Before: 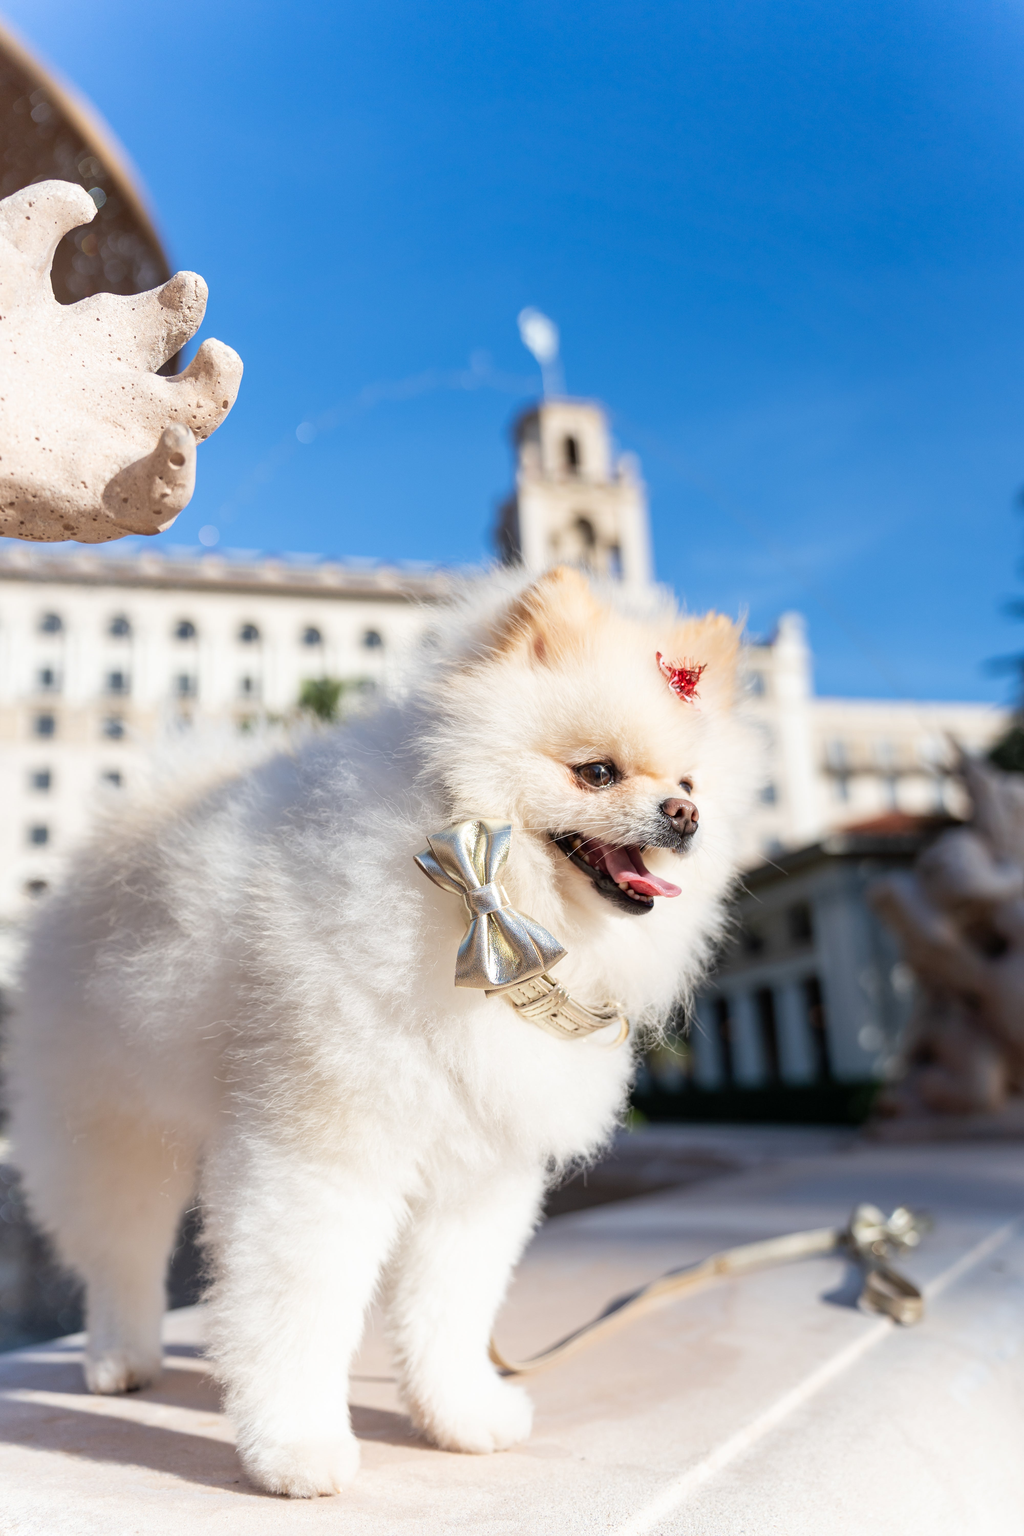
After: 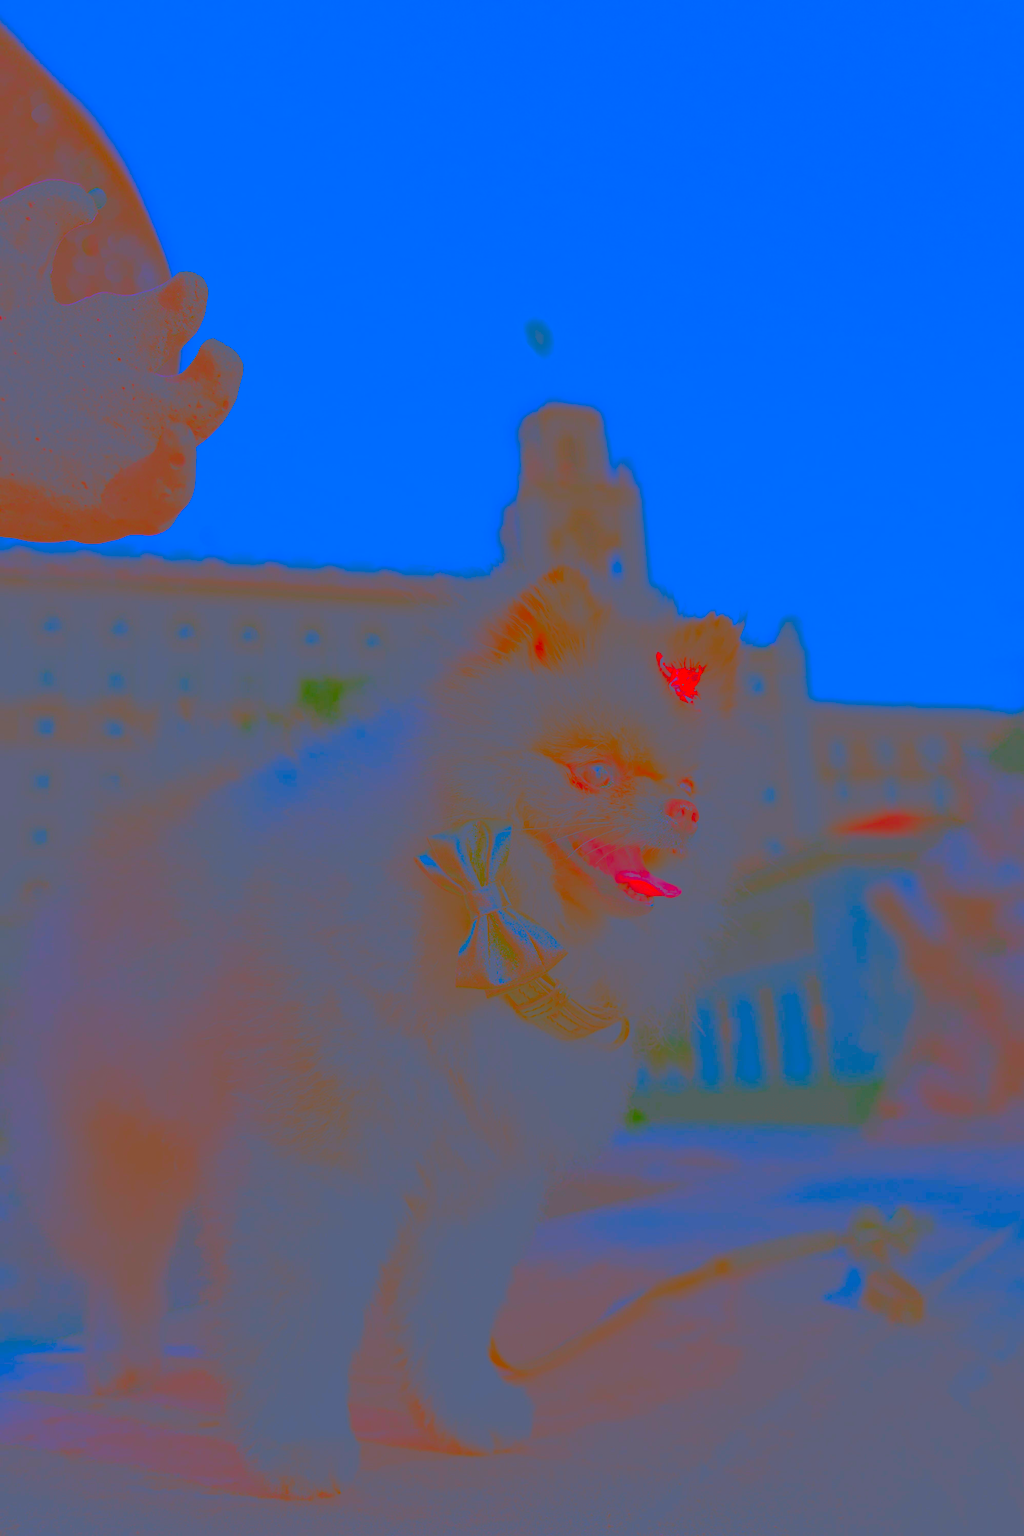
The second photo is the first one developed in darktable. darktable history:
sharpen: on, module defaults
color calibration: illuminant as shot in camera, x 0.358, y 0.373, temperature 4628.91 K
exposure: black level correction 0.001, exposure 1.73 EV, compensate exposure bias true, compensate highlight preservation false
contrast brightness saturation: contrast -0.984, brightness -0.155, saturation 0.734
